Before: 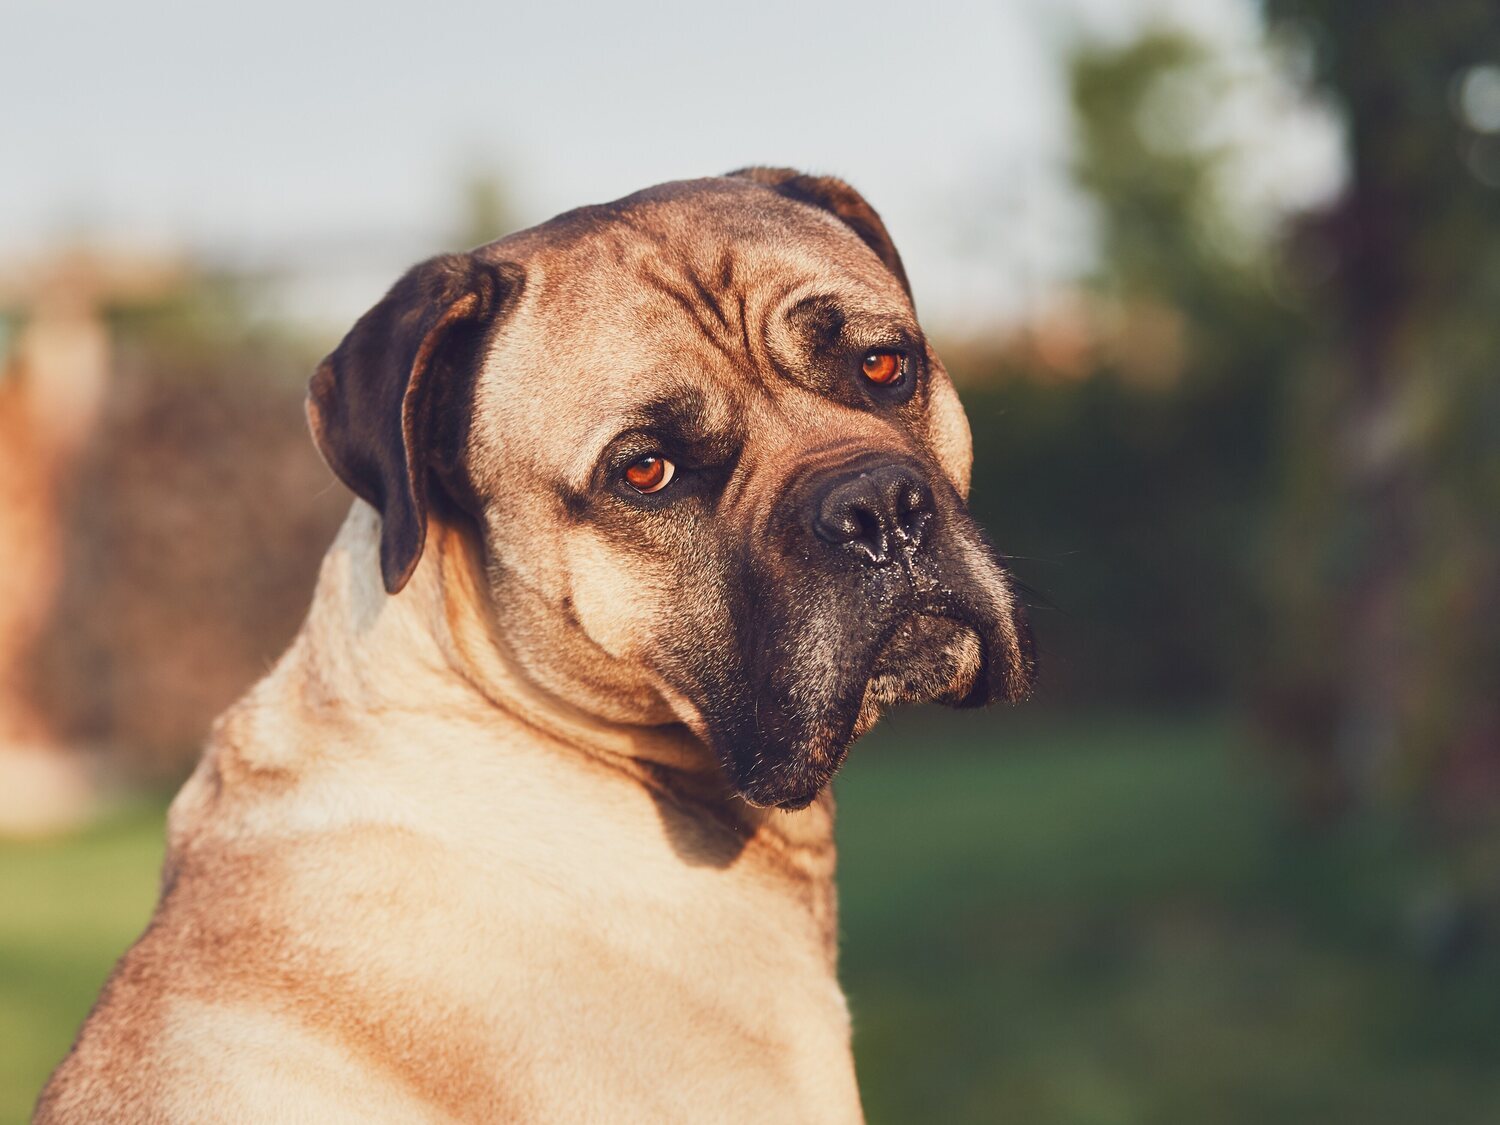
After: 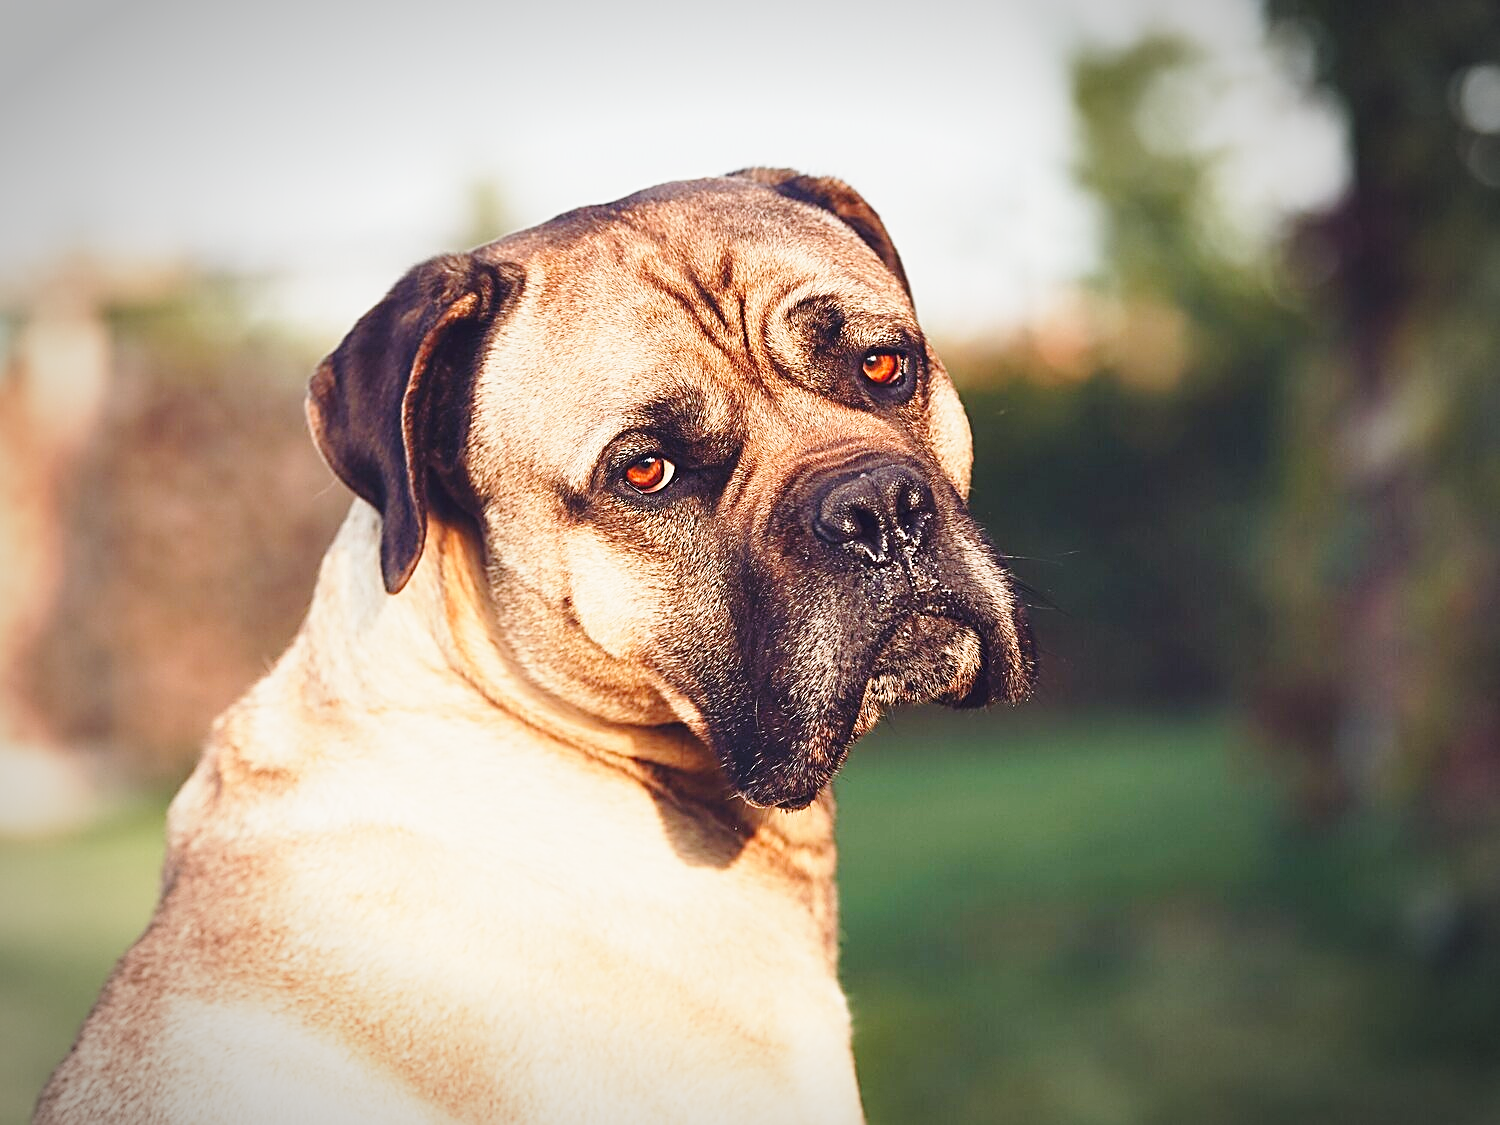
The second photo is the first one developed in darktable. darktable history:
vignetting: center (0, 0.008), automatic ratio true
base curve: curves: ch0 [(0, 0) (0.028, 0.03) (0.121, 0.232) (0.46, 0.748) (0.859, 0.968) (1, 1)], preserve colors none
sharpen: radius 2.532, amount 0.63
